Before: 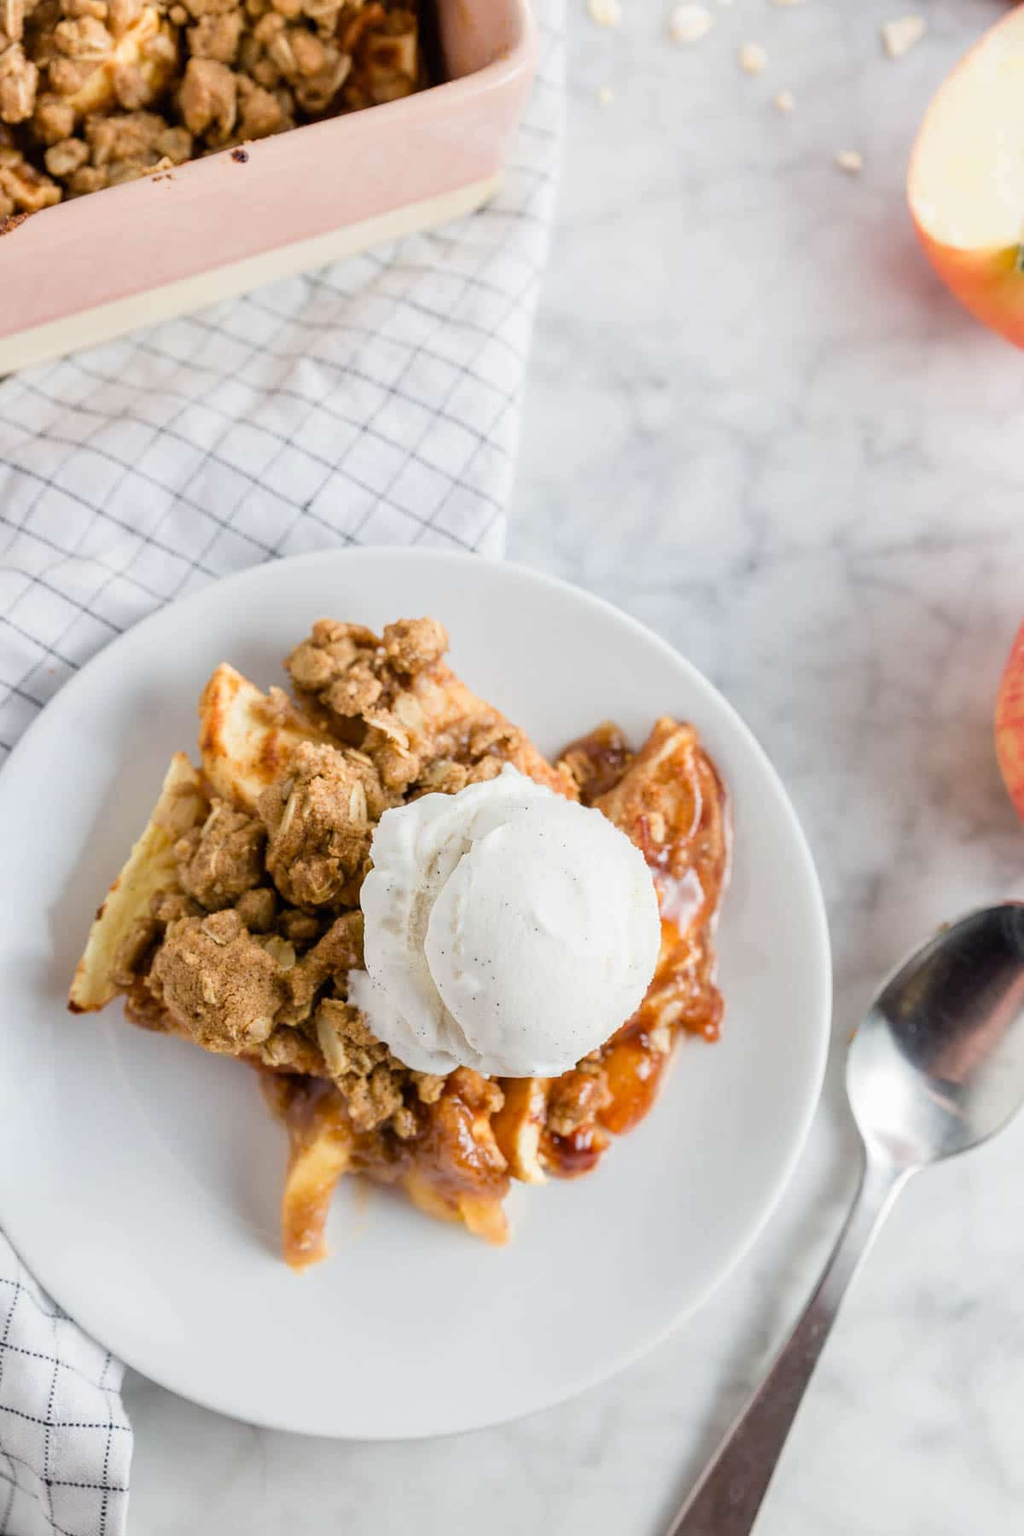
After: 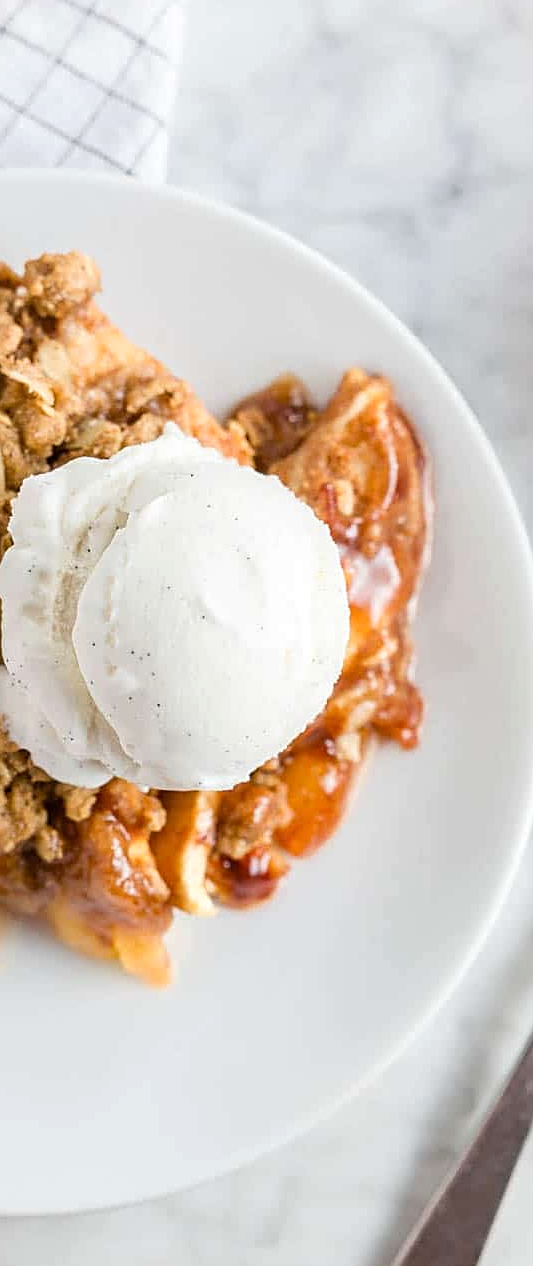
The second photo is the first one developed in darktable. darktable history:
exposure: exposure 0.15 EV, compensate highlight preservation false
sharpen: on, module defaults
crop: left 35.432%, top 26.233%, right 20.145%, bottom 3.432%
